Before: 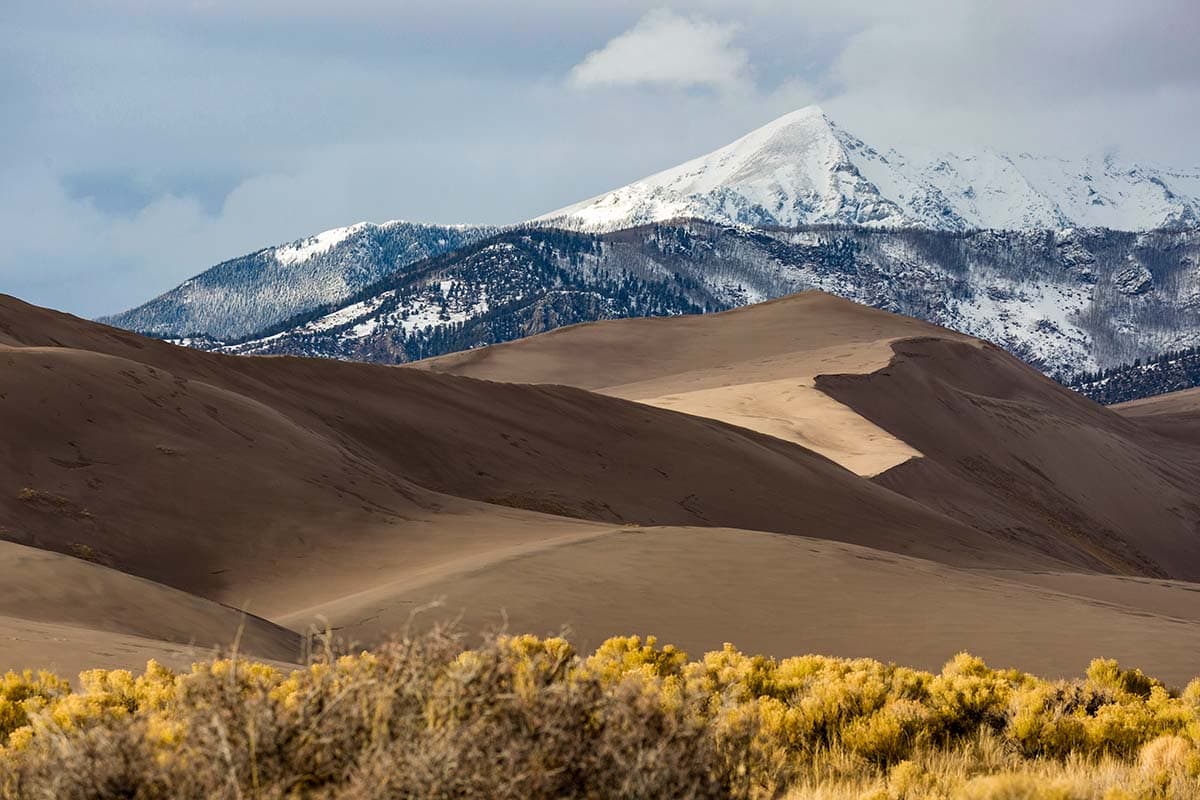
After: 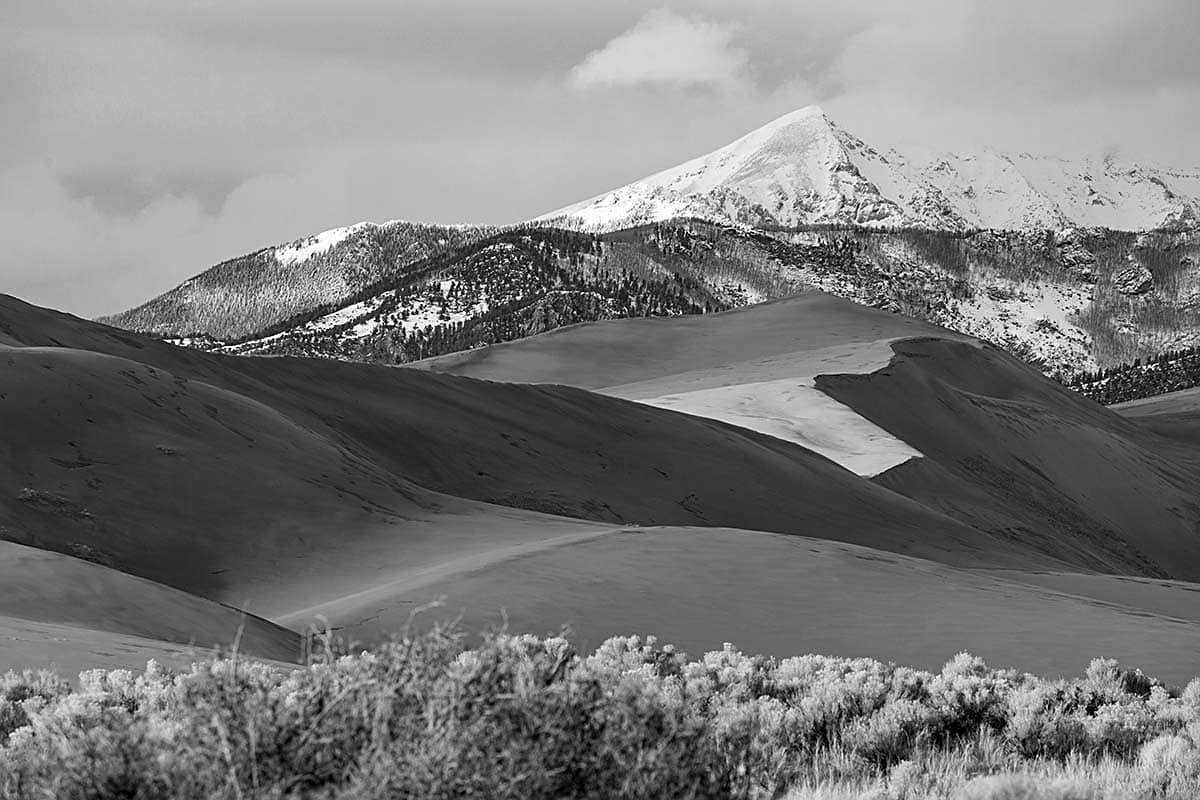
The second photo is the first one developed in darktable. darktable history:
sharpen: on, module defaults
monochrome: on, module defaults
color balance rgb: perceptual saturation grading › global saturation 20%, perceptual saturation grading › highlights -50%, perceptual saturation grading › shadows 30%
